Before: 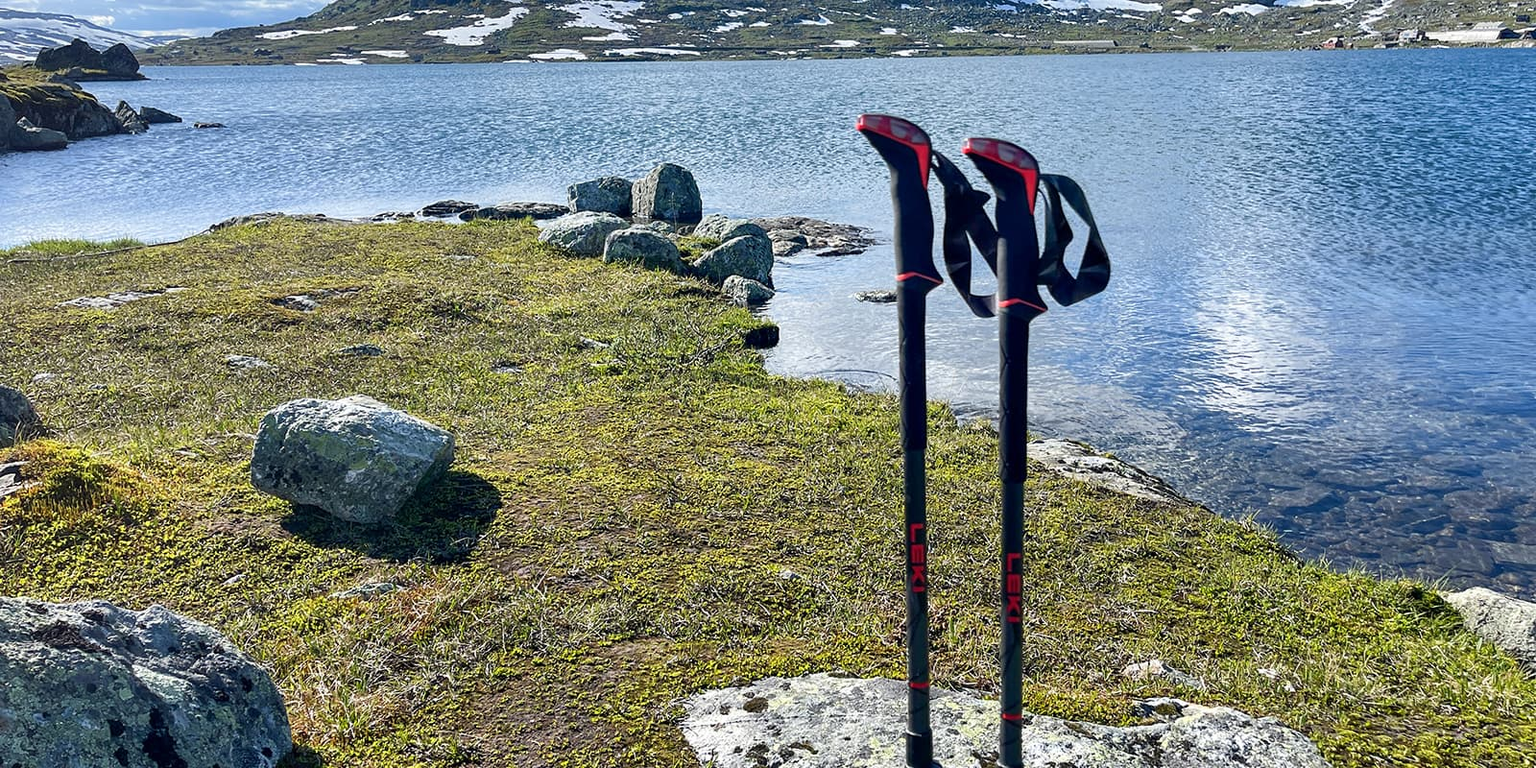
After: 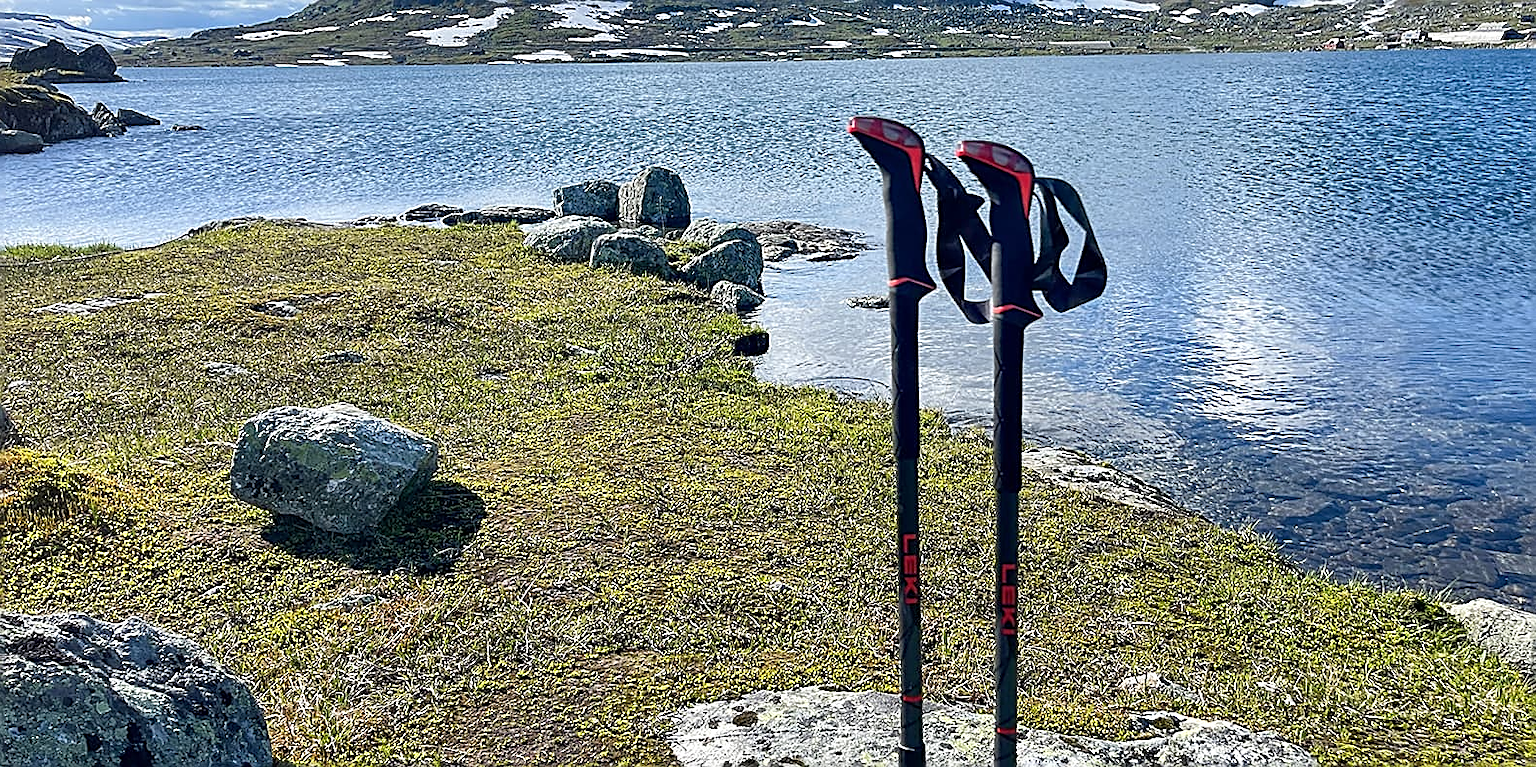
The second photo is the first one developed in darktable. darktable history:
sharpen: amount 0.904
crop: left 1.631%, right 0.269%, bottom 1.92%
